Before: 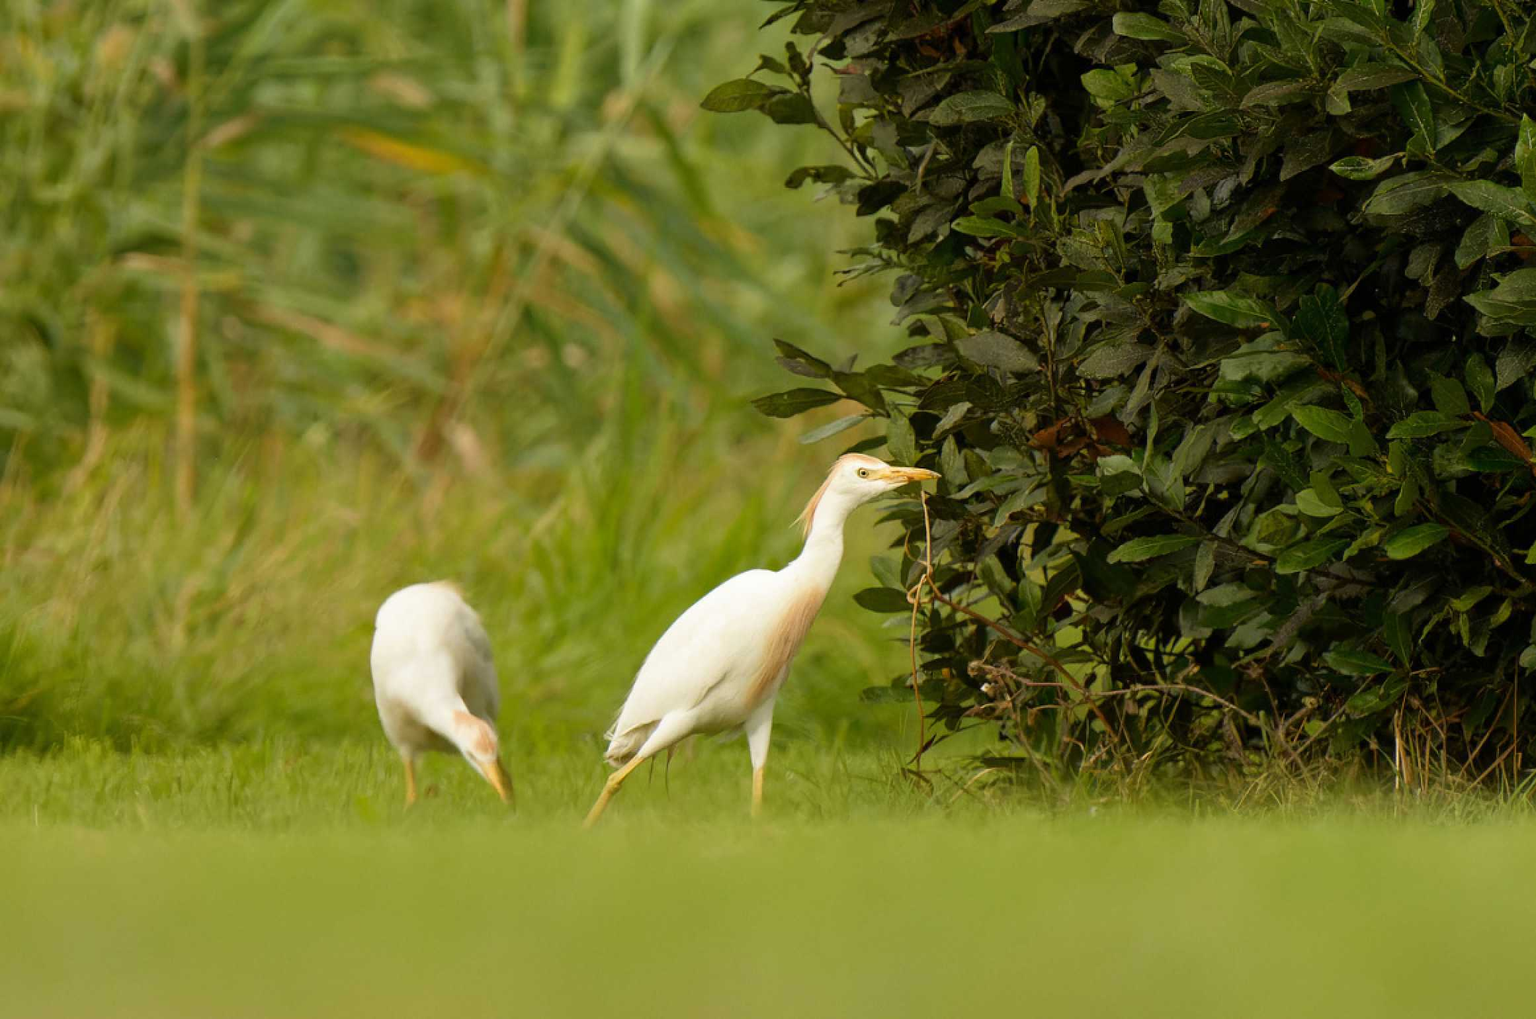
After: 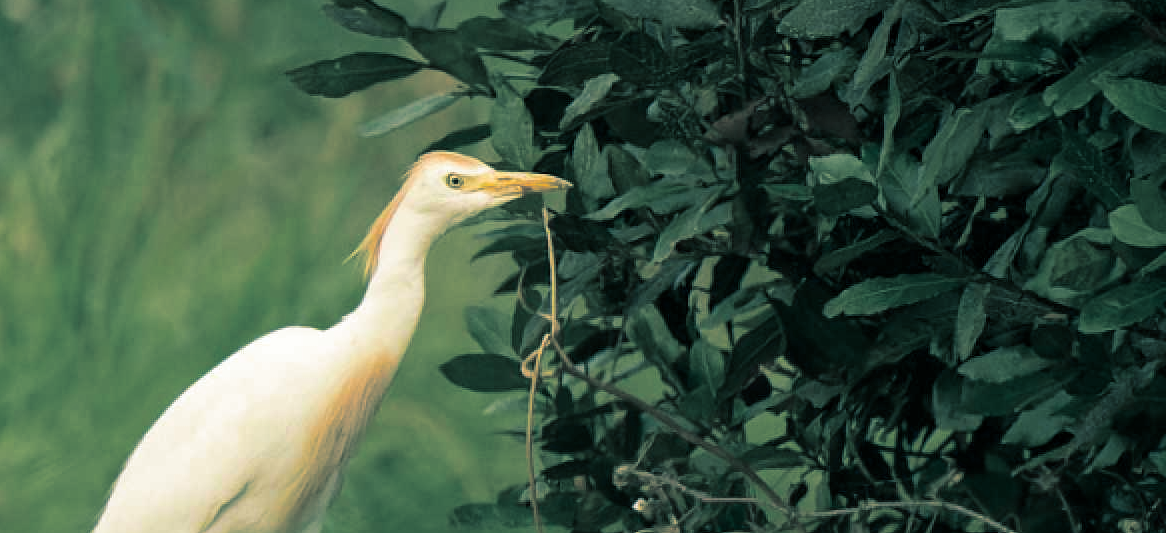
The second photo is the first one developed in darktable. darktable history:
haze removal: compatibility mode true, adaptive false
crop: left 36.607%, top 34.735%, right 13.146%, bottom 30.611%
split-toning: shadows › hue 186.43°, highlights › hue 49.29°, compress 30.29%
